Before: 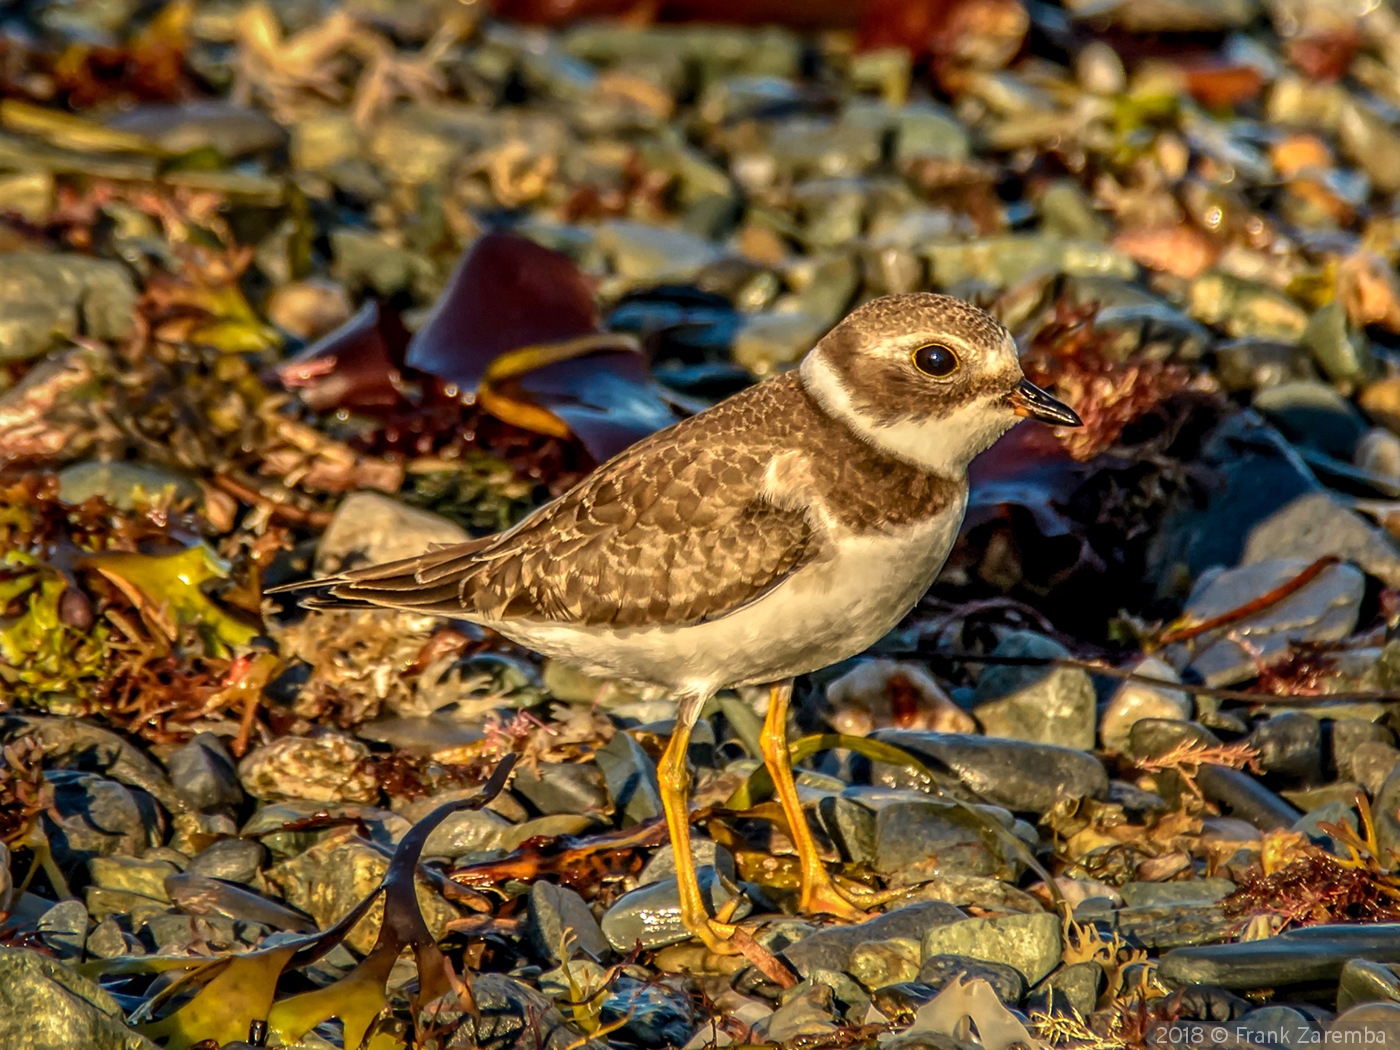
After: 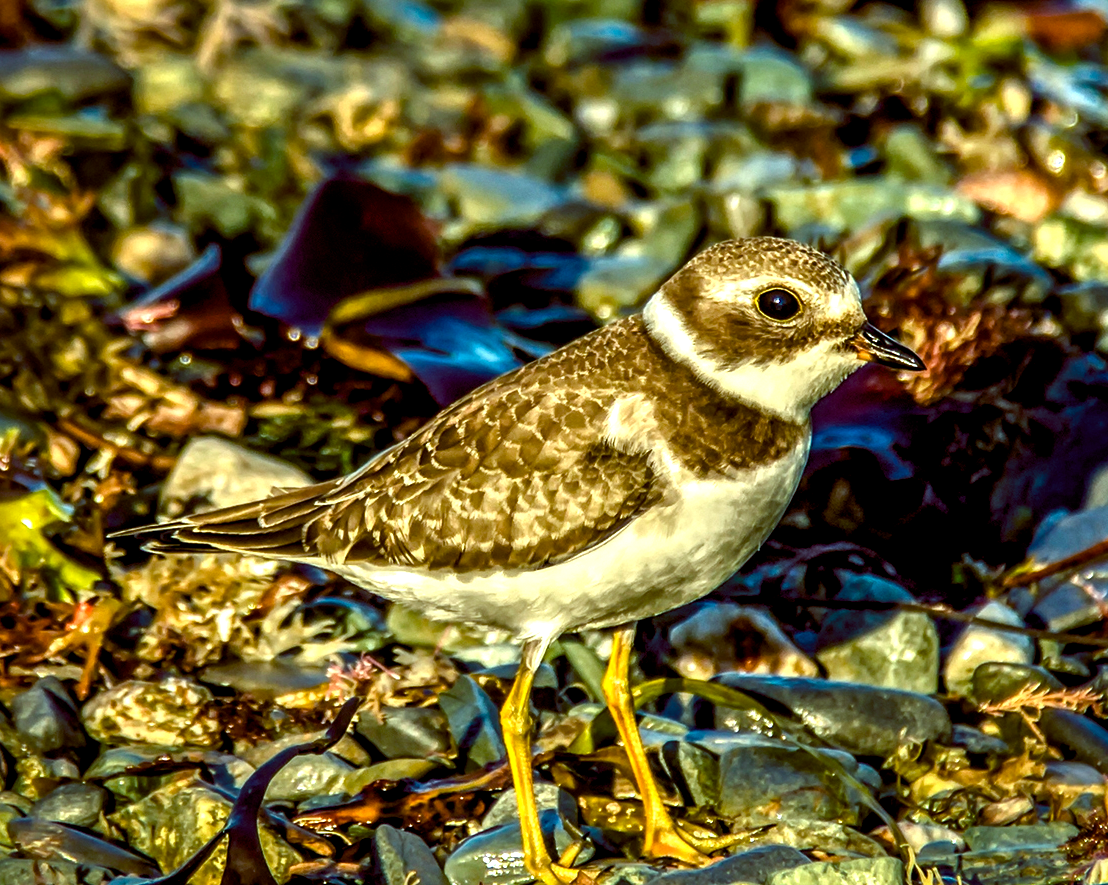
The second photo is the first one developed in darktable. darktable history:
crop: left 11.225%, top 5.381%, right 9.565%, bottom 10.314%
color balance rgb: shadows lift › luminance -7.7%, shadows lift › chroma 2.13%, shadows lift › hue 200.79°, power › luminance -7.77%, power › chroma 2.27%, power › hue 220.69°, highlights gain › luminance 15.15%, highlights gain › chroma 4%, highlights gain › hue 209.35°, global offset › luminance -0.21%, global offset › chroma 0.27%, perceptual saturation grading › global saturation 24.42%, perceptual saturation grading › highlights -24.42%, perceptual saturation grading › mid-tones 24.42%, perceptual saturation grading › shadows 40%, perceptual brilliance grading › global brilliance -5%, perceptual brilliance grading › highlights 24.42%, perceptual brilliance grading › mid-tones 7%, perceptual brilliance grading › shadows -5%
